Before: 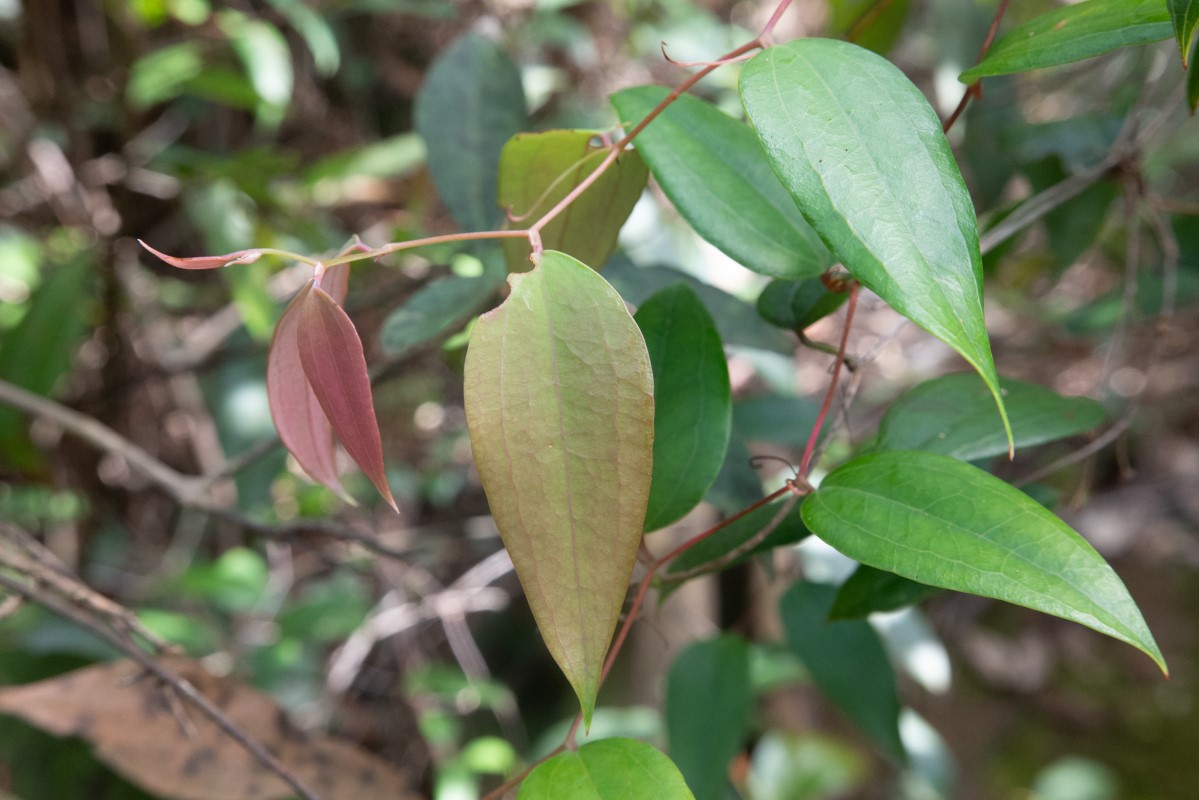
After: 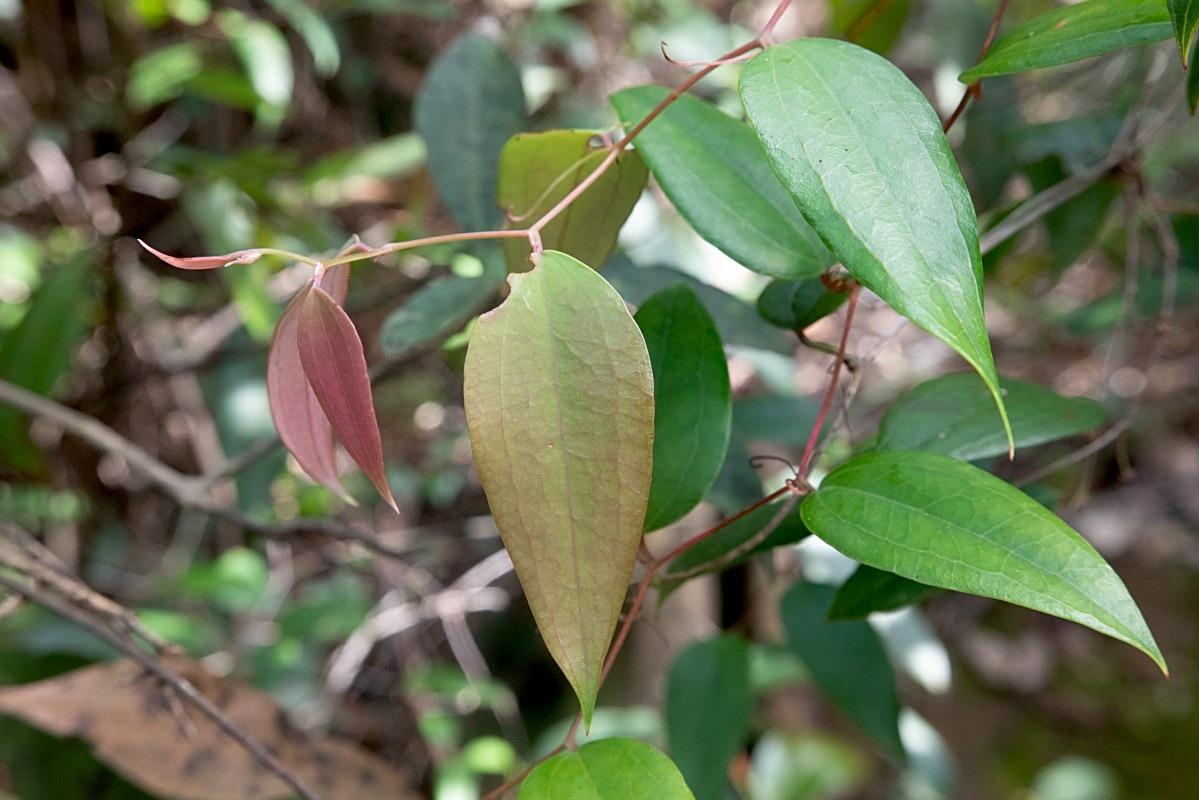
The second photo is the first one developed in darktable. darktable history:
sharpen: on, module defaults
exposure: black level correction 0.007, compensate highlight preservation false
